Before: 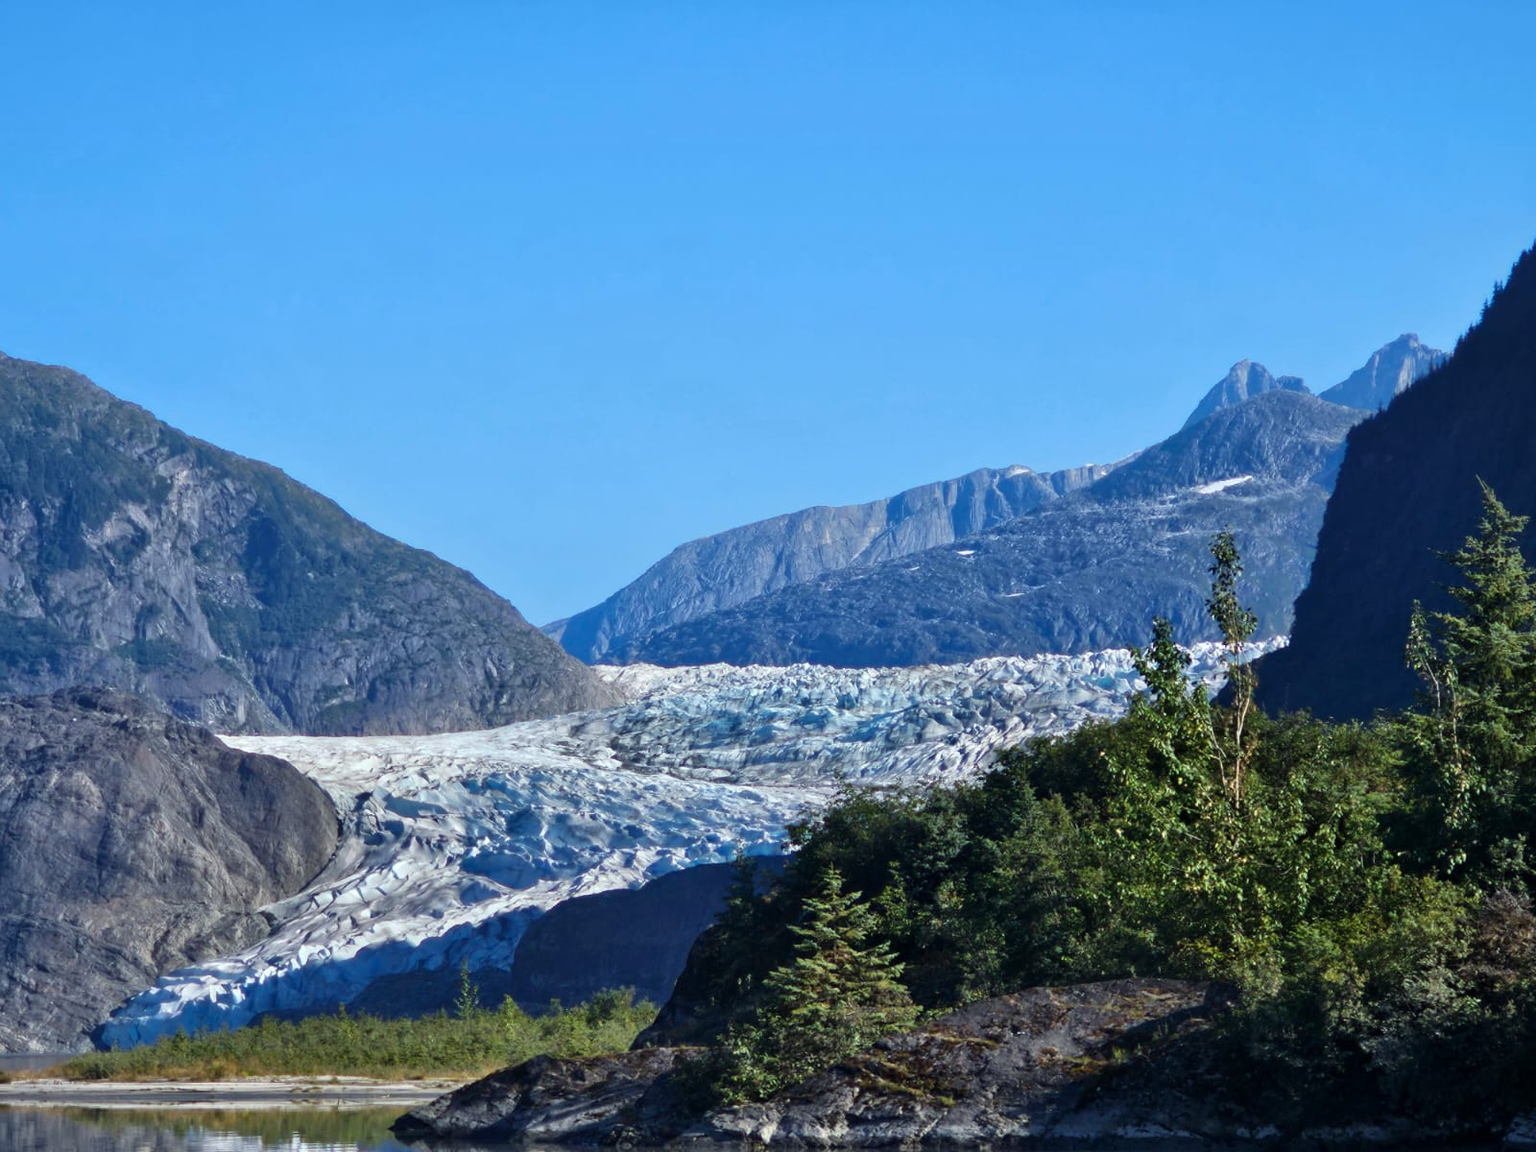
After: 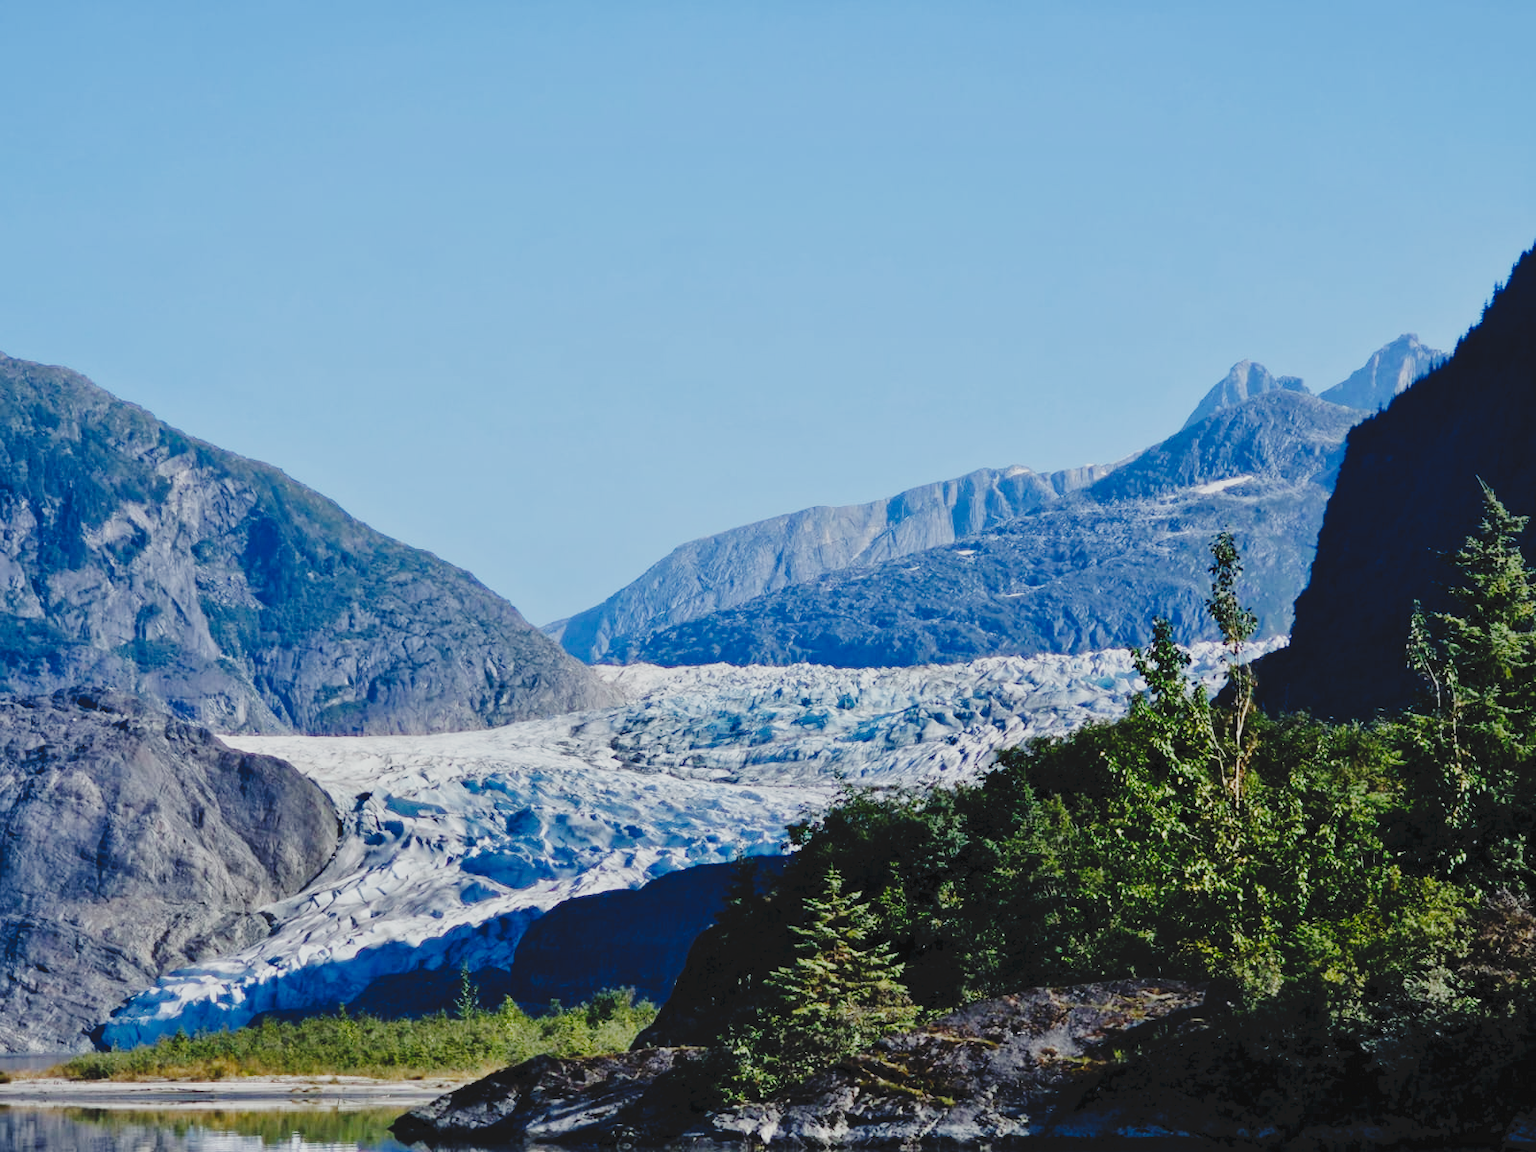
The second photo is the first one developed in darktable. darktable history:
filmic rgb: black relative exposure -7.65 EV, white relative exposure 4.56 EV, hardness 3.61, preserve chrominance no, color science v4 (2020), iterations of high-quality reconstruction 0, contrast in shadows soft
tone curve: curves: ch0 [(0, 0) (0.003, 0.09) (0.011, 0.095) (0.025, 0.097) (0.044, 0.108) (0.069, 0.117) (0.1, 0.129) (0.136, 0.151) (0.177, 0.185) (0.224, 0.229) (0.277, 0.299) (0.335, 0.379) (0.399, 0.469) (0.468, 0.55) (0.543, 0.629) (0.623, 0.702) (0.709, 0.775) (0.801, 0.85) (0.898, 0.91) (1, 1)], preserve colors none
